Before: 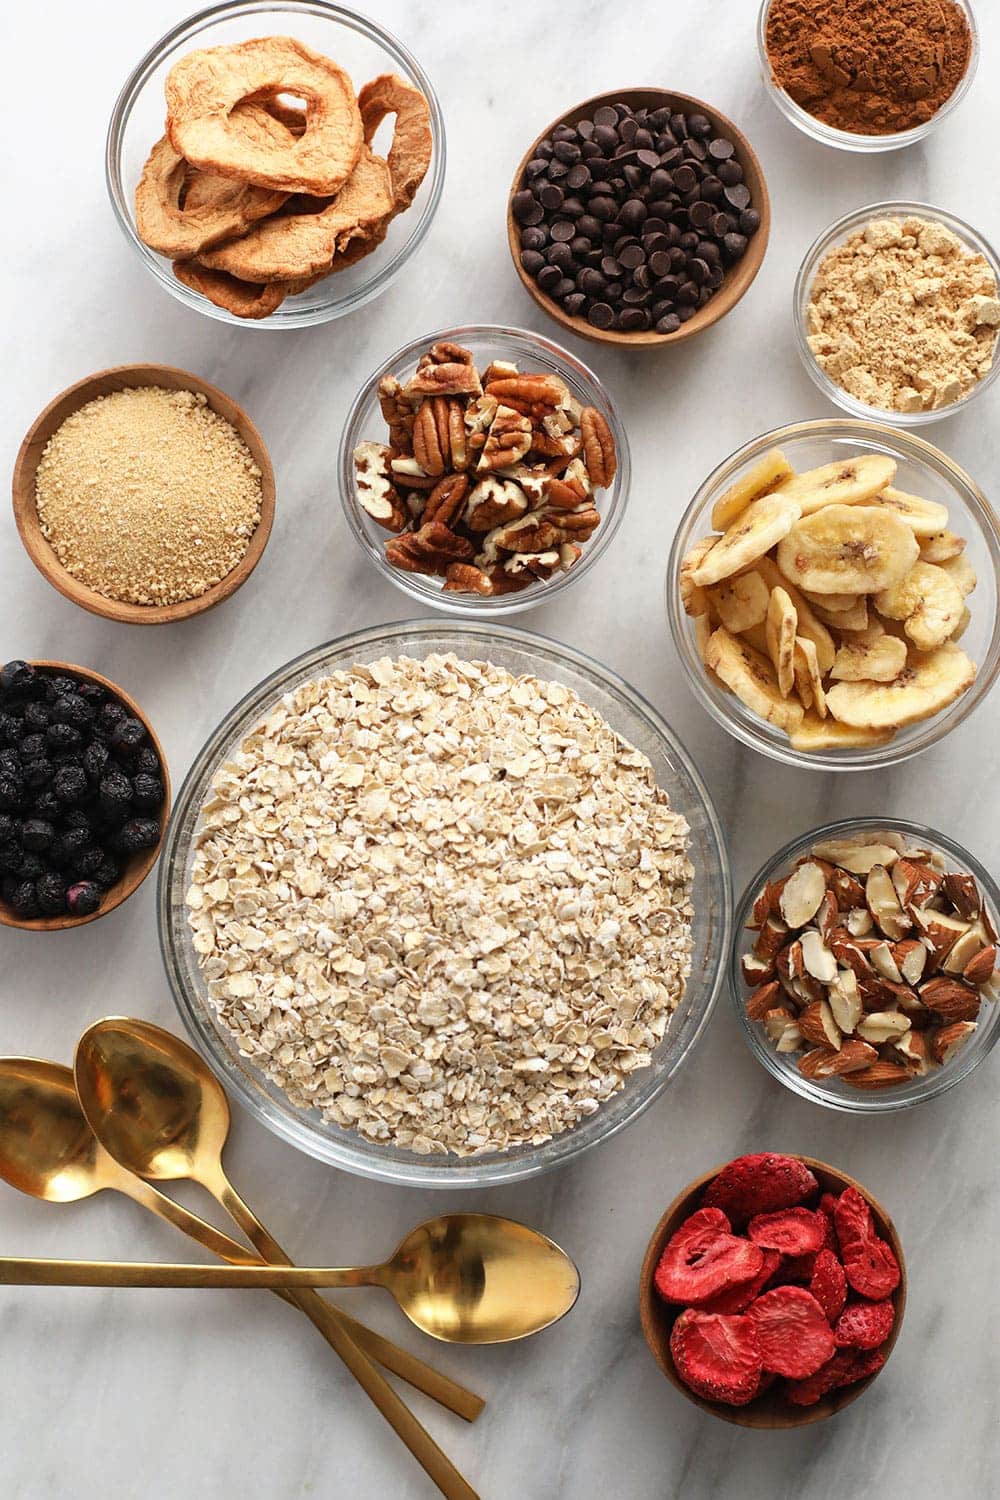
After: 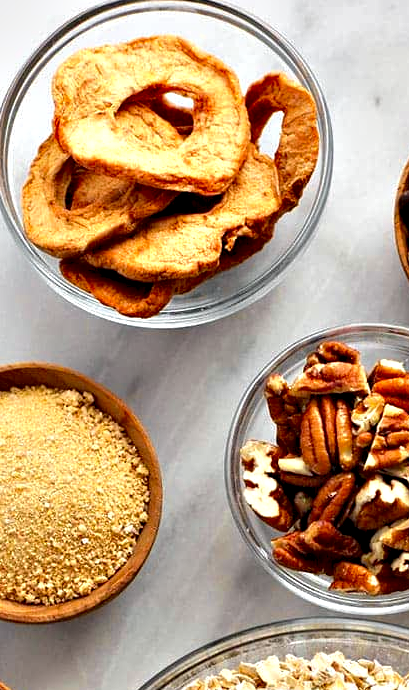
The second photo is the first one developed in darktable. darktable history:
crop and rotate: left 11.311%, top 0.09%, right 47.742%, bottom 53.895%
shadows and highlights: shadows 25.29, white point adjustment -2.92, highlights -29.85
exposure: compensate highlight preservation false
color zones: curves: ch0 [(0, 0.511) (0.143, 0.531) (0.286, 0.56) (0.429, 0.5) (0.571, 0.5) (0.714, 0.5) (0.857, 0.5) (1, 0.5)]; ch1 [(0, 0.525) (0.143, 0.705) (0.286, 0.715) (0.429, 0.35) (0.571, 0.35) (0.714, 0.35) (0.857, 0.4) (1, 0.4)]; ch2 [(0, 0.572) (0.143, 0.512) (0.286, 0.473) (0.429, 0.45) (0.571, 0.5) (0.714, 0.5) (0.857, 0.518) (1, 0.518)]
contrast equalizer: octaves 7, y [[0.6 ×6], [0.55 ×6], [0 ×6], [0 ×6], [0 ×6]]
